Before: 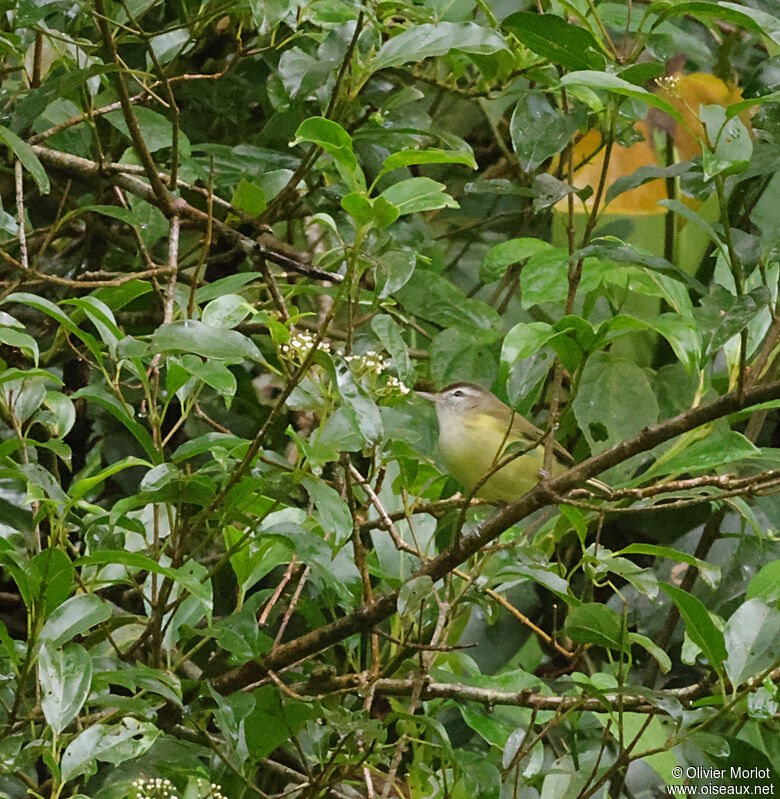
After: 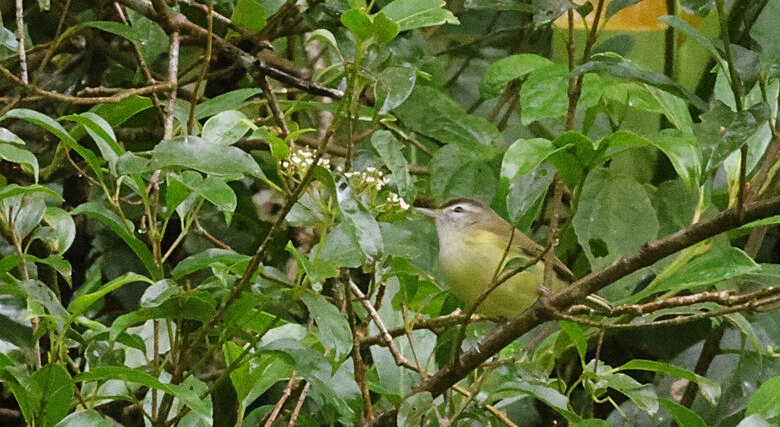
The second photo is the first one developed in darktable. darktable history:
crop and rotate: top 23.043%, bottom 23.437%
grain: coarseness 0.09 ISO
